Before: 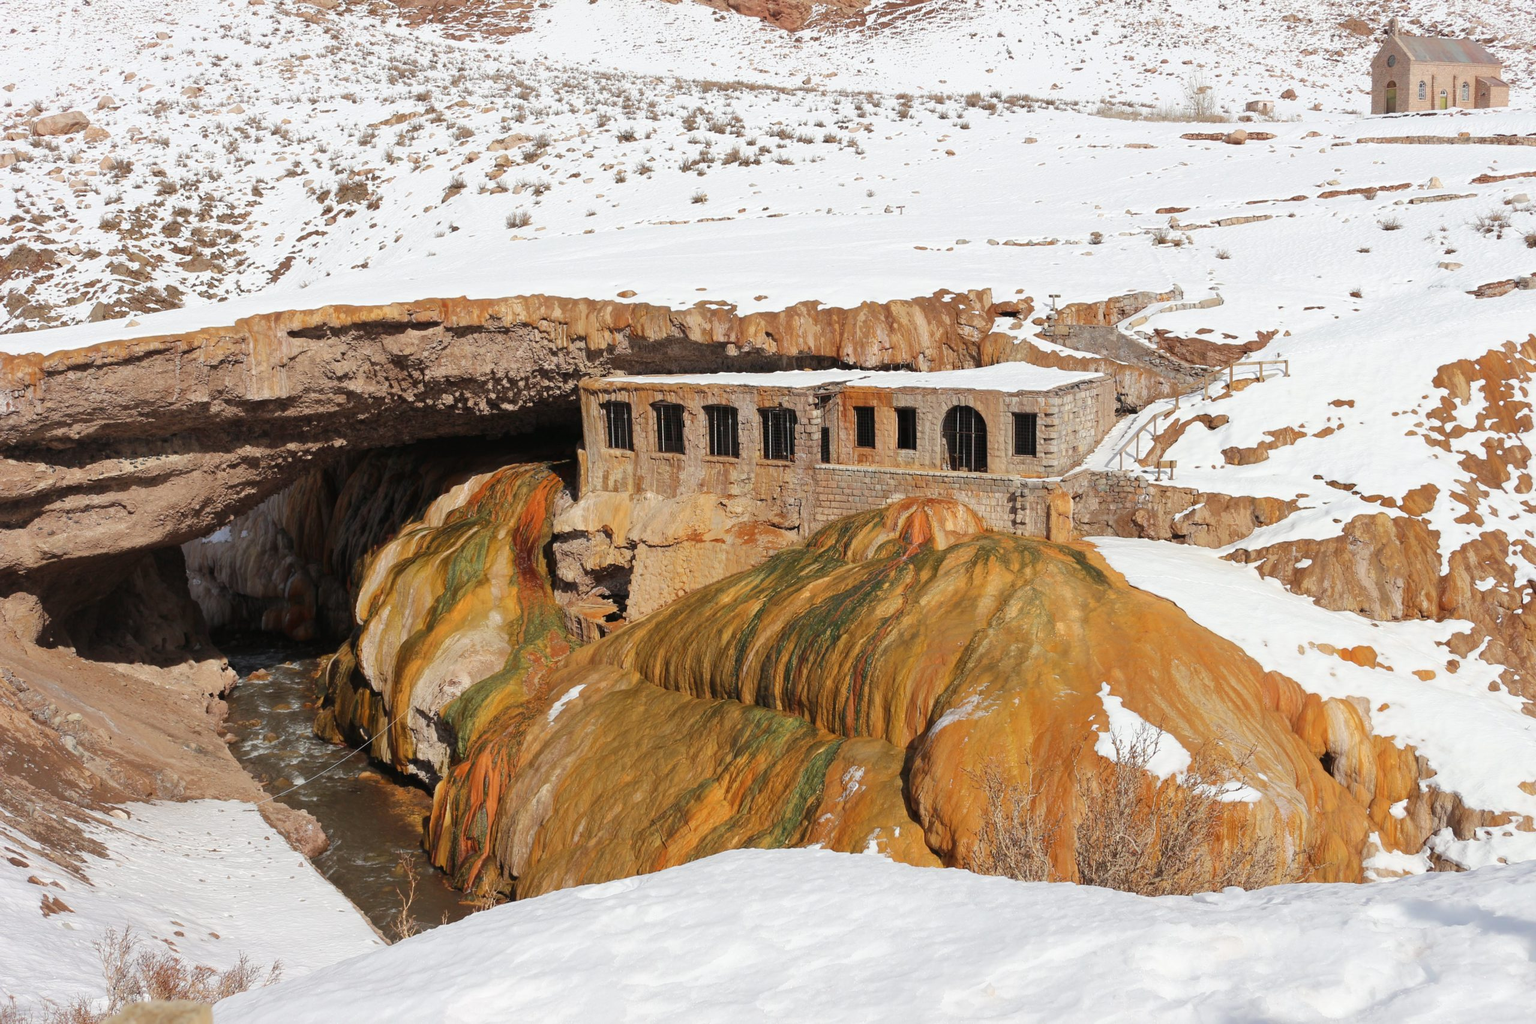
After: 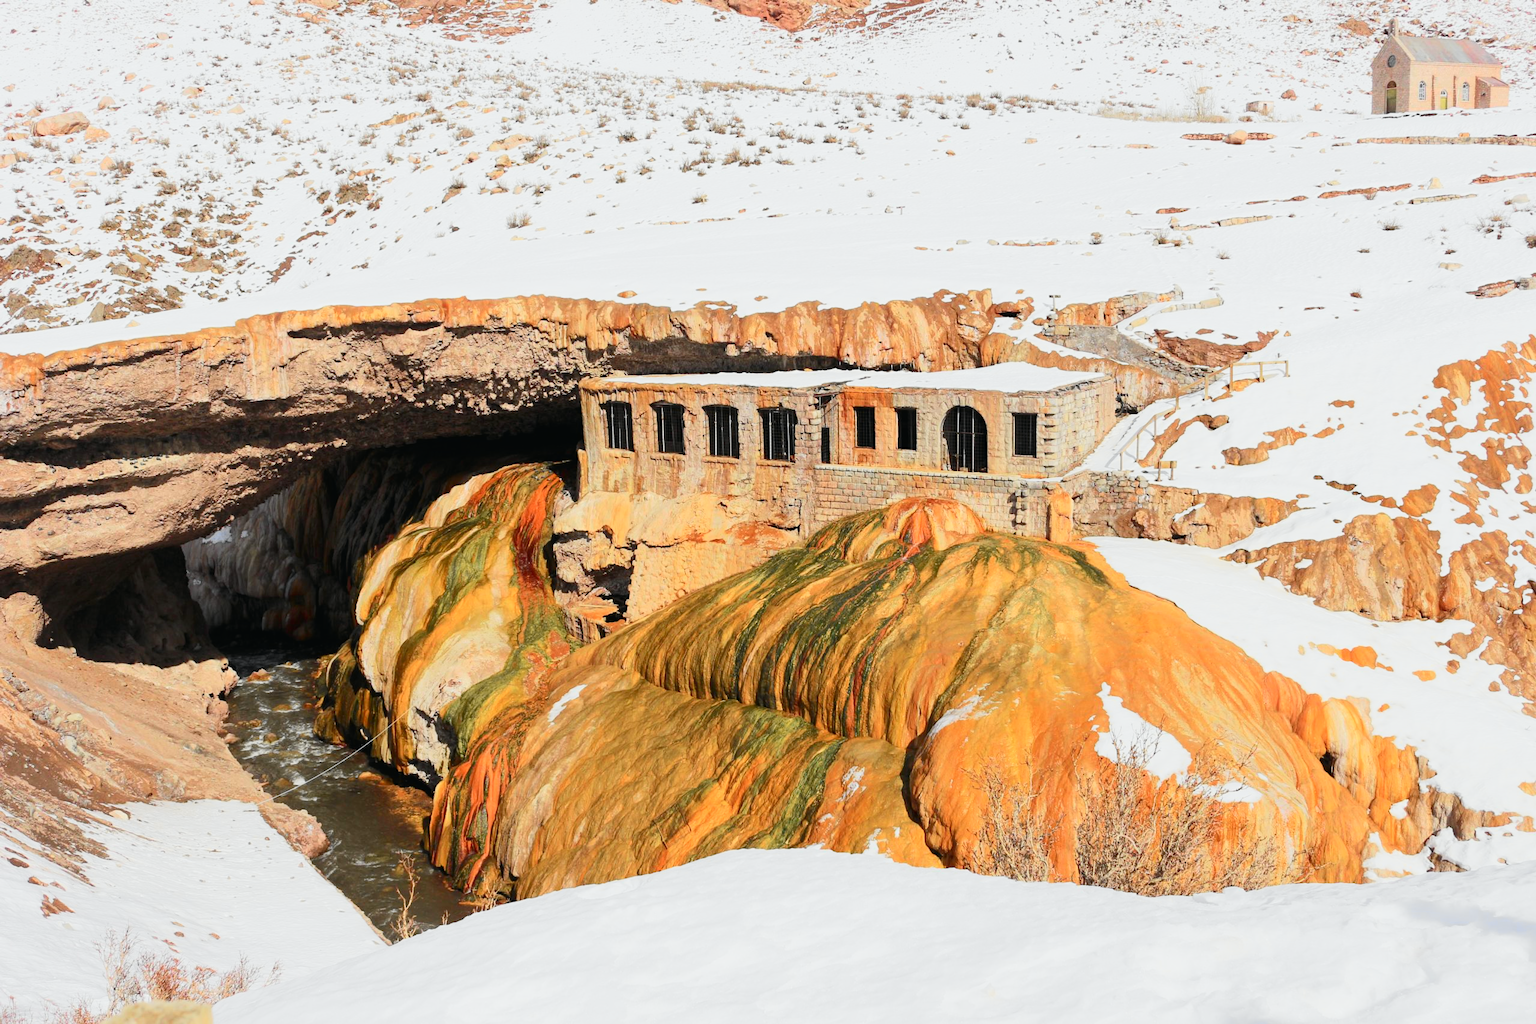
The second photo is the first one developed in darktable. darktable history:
tone curve: curves: ch0 [(0, 0.015) (0.037, 0.022) (0.131, 0.116) (0.316, 0.345) (0.49, 0.615) (0.677, 0.82) (0.813, 0.891) (1, 0.955)]; ch1 [(0, 0) (0.366, 0.367) (0.475, 0.462) (0.494, 0.496) (0.504, 0.497) (0.554, 0.571) (0.618, 0.668) (1, 1)]; ch2 [(0, 0) (0.333, 0.346) (0.375, 0.375) (0.435, 0.424) (0.476, 0.492) (0.502, 0.499) (0.525, 0.522) (0.558, 0.575) (0.614, 0.656) (1, 1)], color space Lab, independent channels, preserve colors none
